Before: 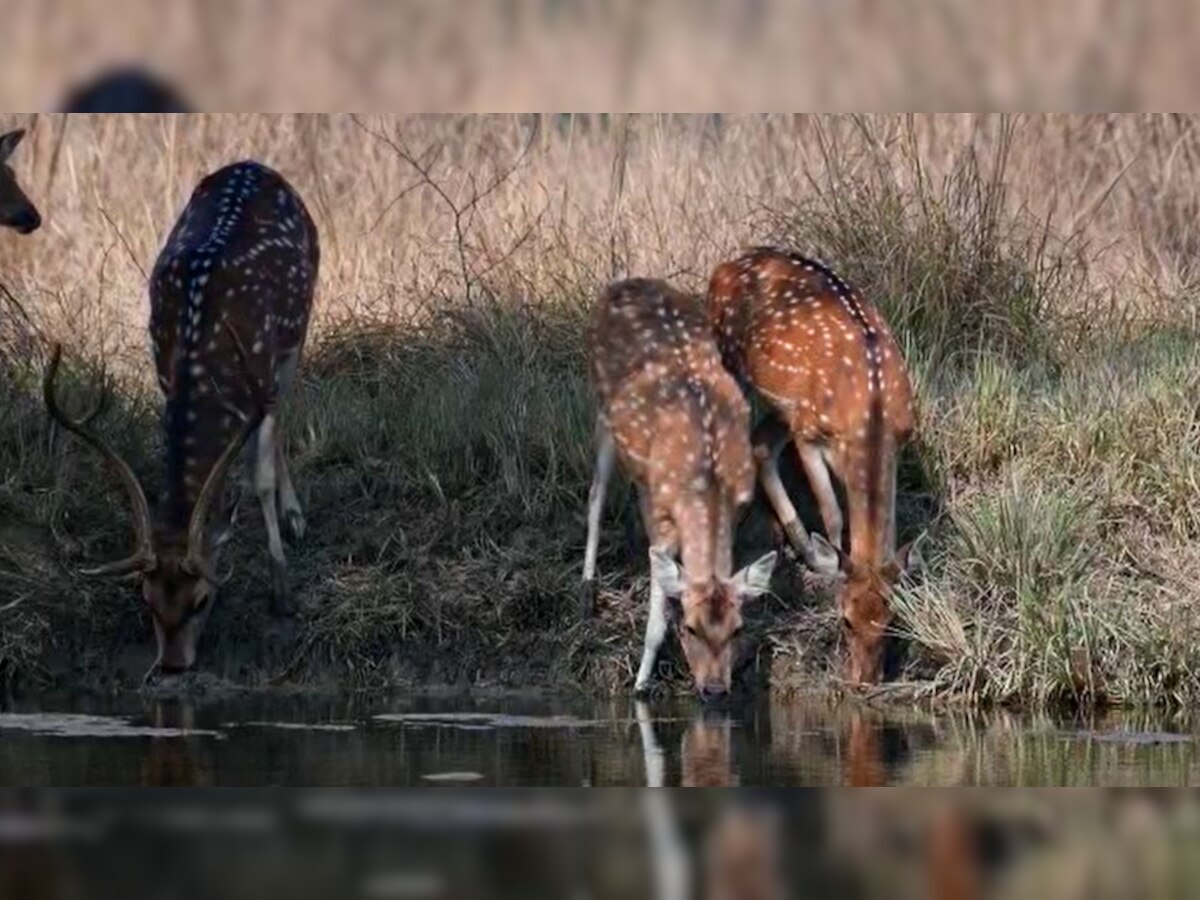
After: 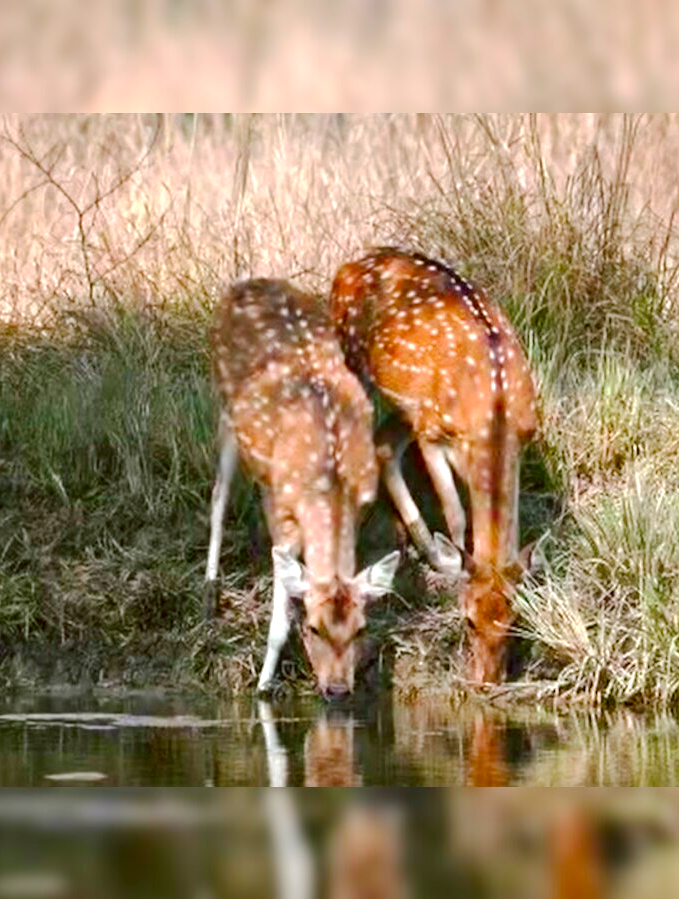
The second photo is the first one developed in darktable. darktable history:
color balance rgb: shadows lift › luminance -7.787%, shadows lift › chroma 2.073%, shadows lift › hue 162.77°, linear chroma grading › global chroma 14.973%, perceptual saturation grading › global saturation 25.71%, perceptual saturation grading › highlights -28.726%, perceptual saturation grading › shadows 33.408%
color correction: highlights a* -0.497, highlights b* 0.173, shadows a* 4.44, shadows b* 20.28
crop: left 31.482%, top 0.025%, right 11.901%
exposure: black level correction 0, exposure 0.9 EV, compensate exposure bias true, compensate highlight preservation false
base curve: curves: ch0 [(0, 0) (0.262, 0.32) (0.722, 0.705) (1, 1)], preserve colors none
